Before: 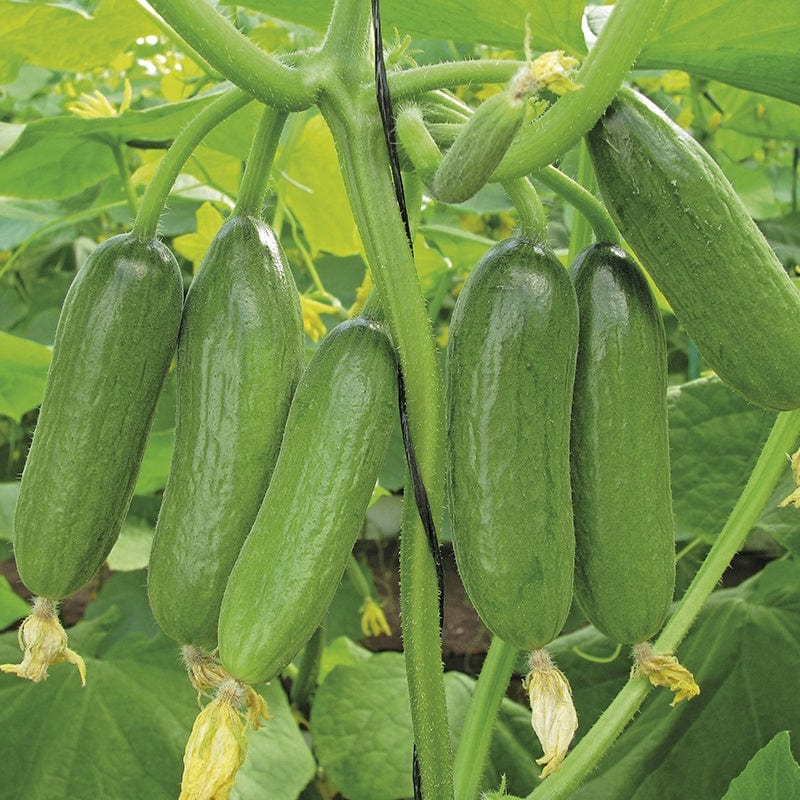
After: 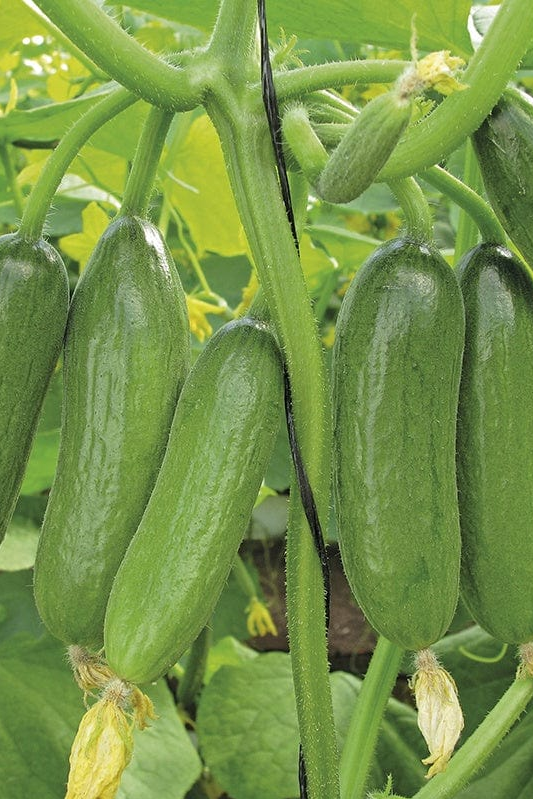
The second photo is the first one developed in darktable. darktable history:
local contrast: mode bilateral grid, contrast 20, coarseness 50, detail 102%, midtone range 0.2
crop and rotate: left 14.292%, right 19.041%
